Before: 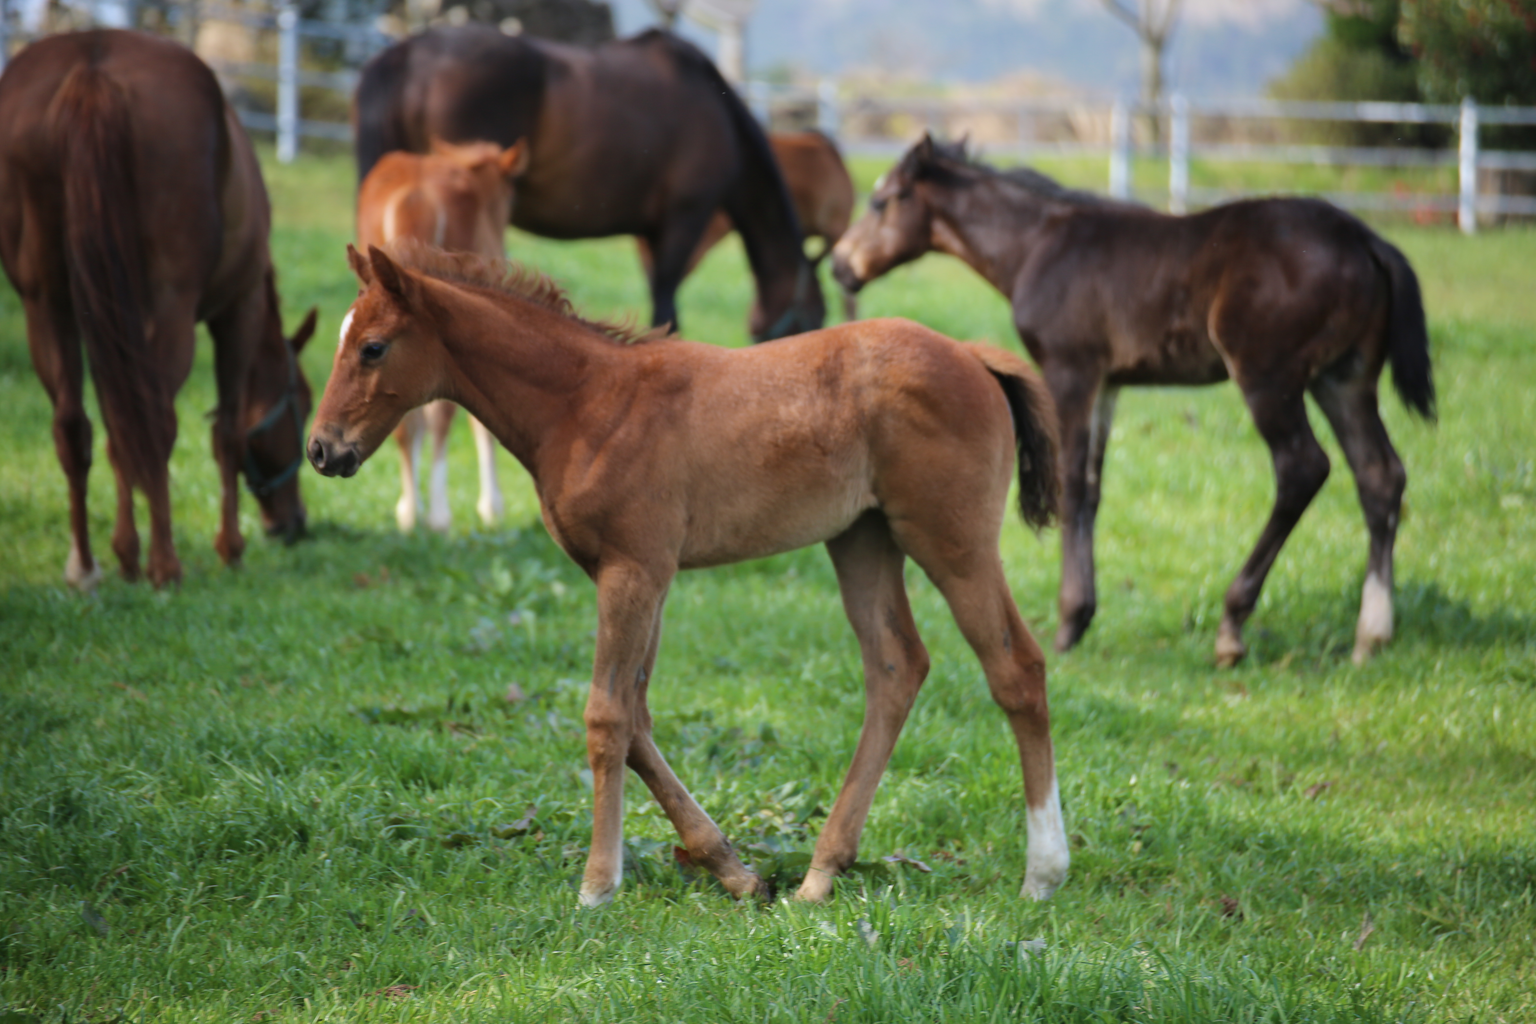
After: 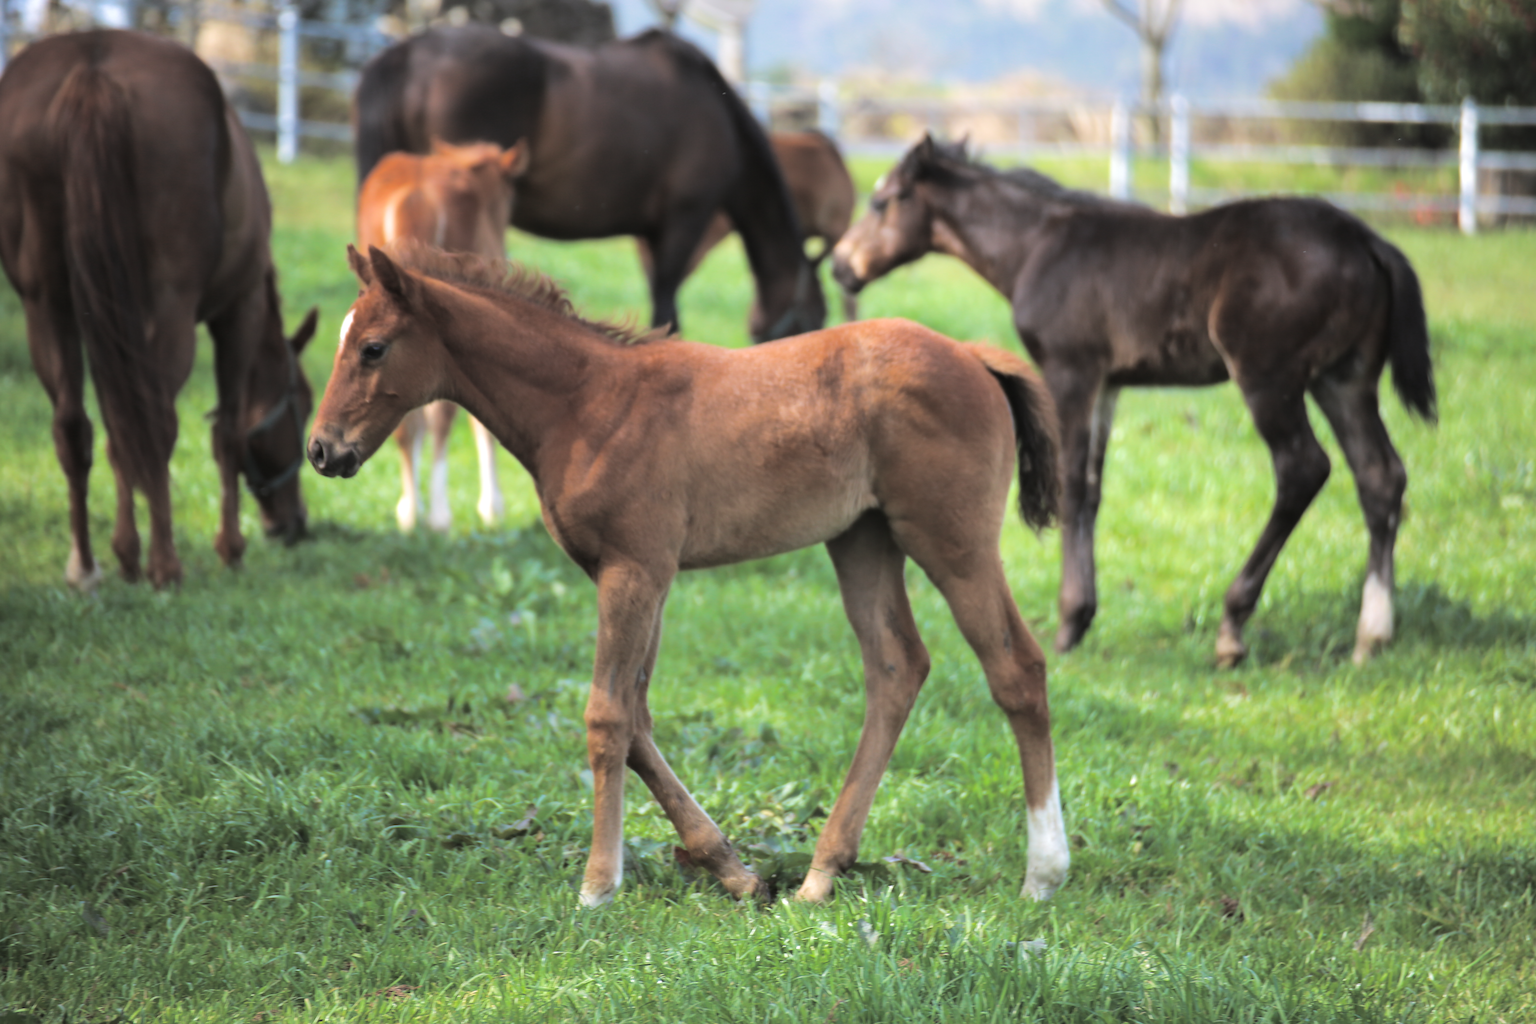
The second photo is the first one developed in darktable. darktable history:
tone equalizer: on, module defaults
split-toning: shadows › hue 36°, shadows › saturation 0.05, highlights › hue 10.8°, highlights › saturation 0.15, compress 40%
exposure: exposure 0.485 EV, compensate highlight preservation false
